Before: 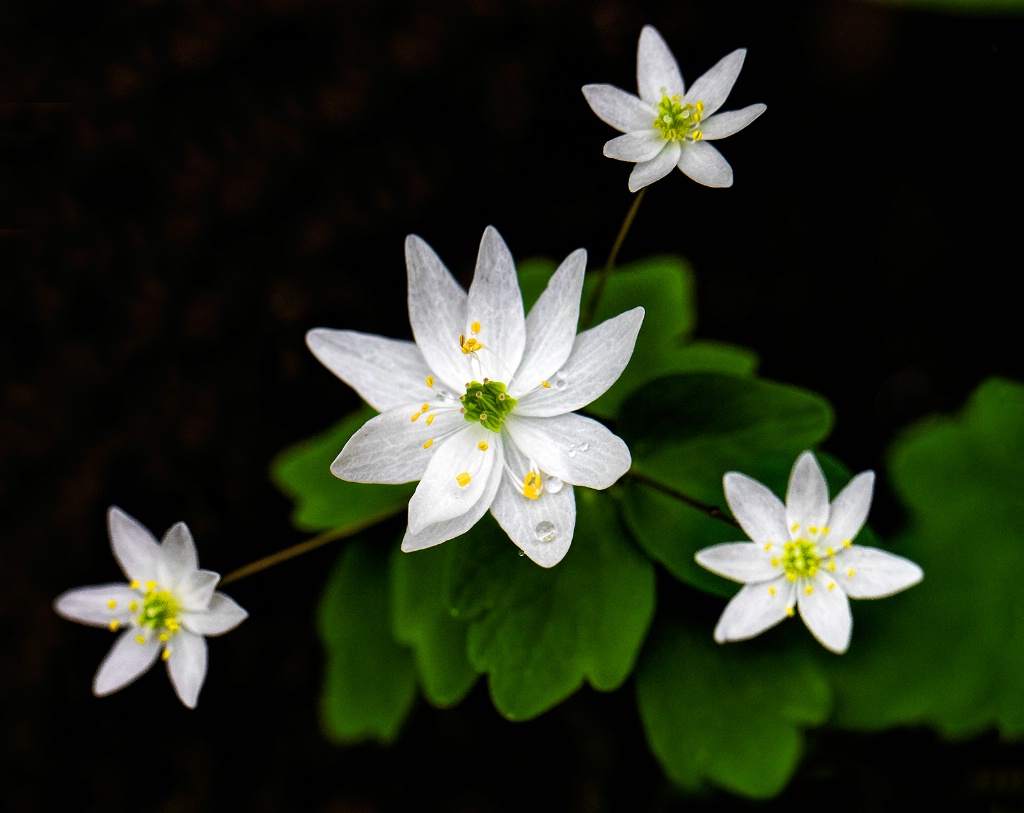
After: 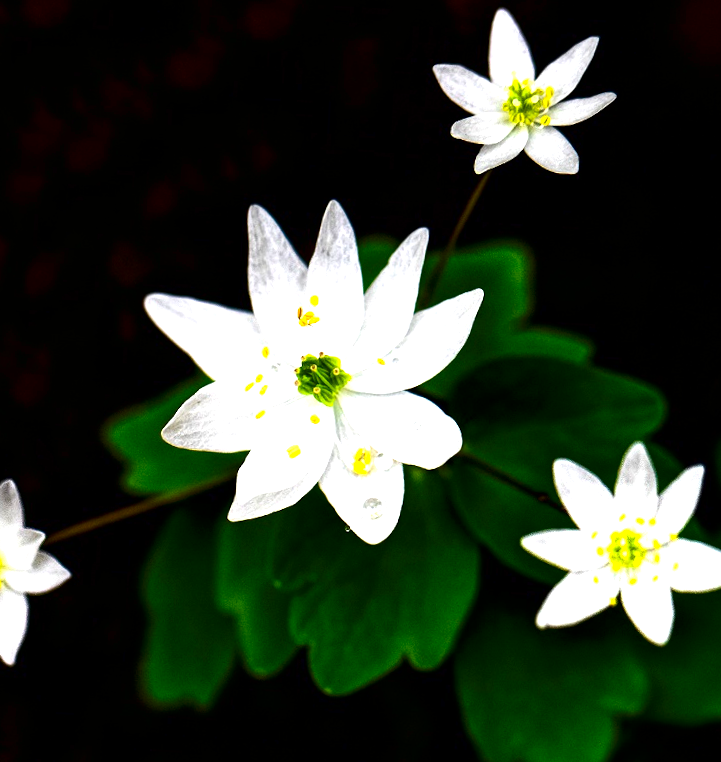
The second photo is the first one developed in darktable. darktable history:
contrast brightness saturation: contrast 0.104, brightness -0.271, saturation 0.143
crop and rotate: angle -3.06°, left 14.008%, top 0.02%, right 10.873%, bottom 0.015%
exposure: black level correction 0, exposure 1.024 EV, compensate highlight preservation false
